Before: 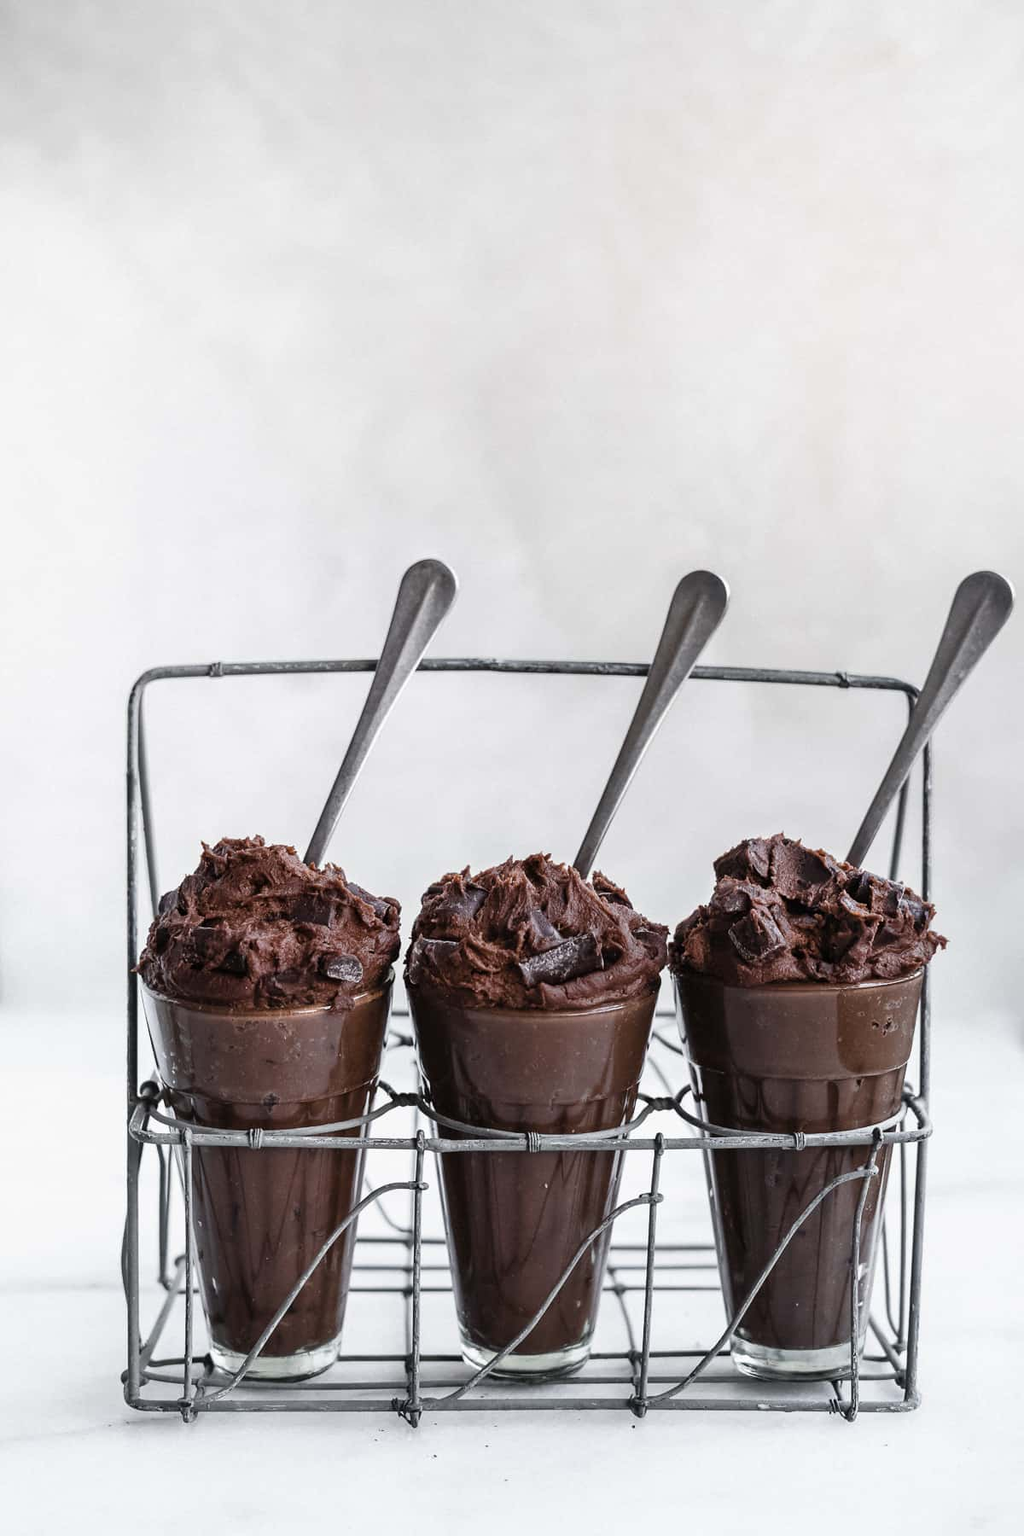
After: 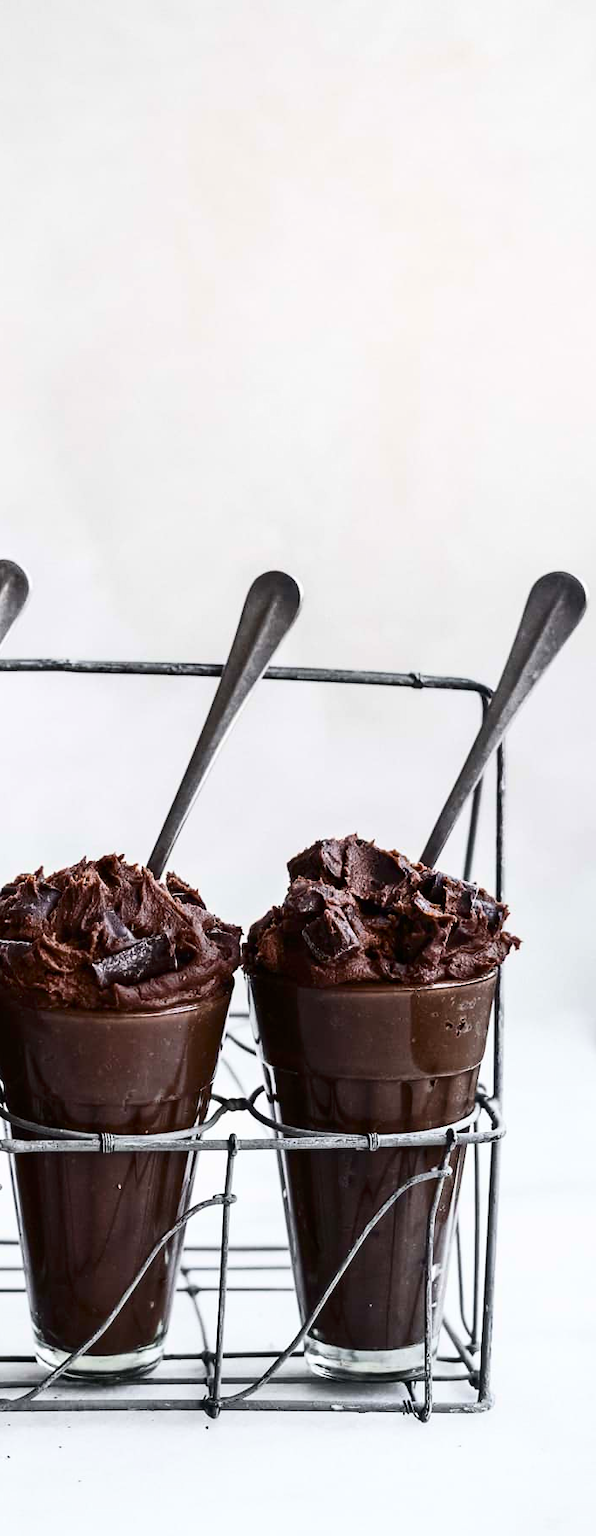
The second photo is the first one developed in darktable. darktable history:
contrast brightness saturation: contrast 0.278
crop: left 41.676%
color balance rgb: linear chroma grading › global chroma 8.963%, perceptual saturation grading › global saturation 0.377%, global vibrance 20%
